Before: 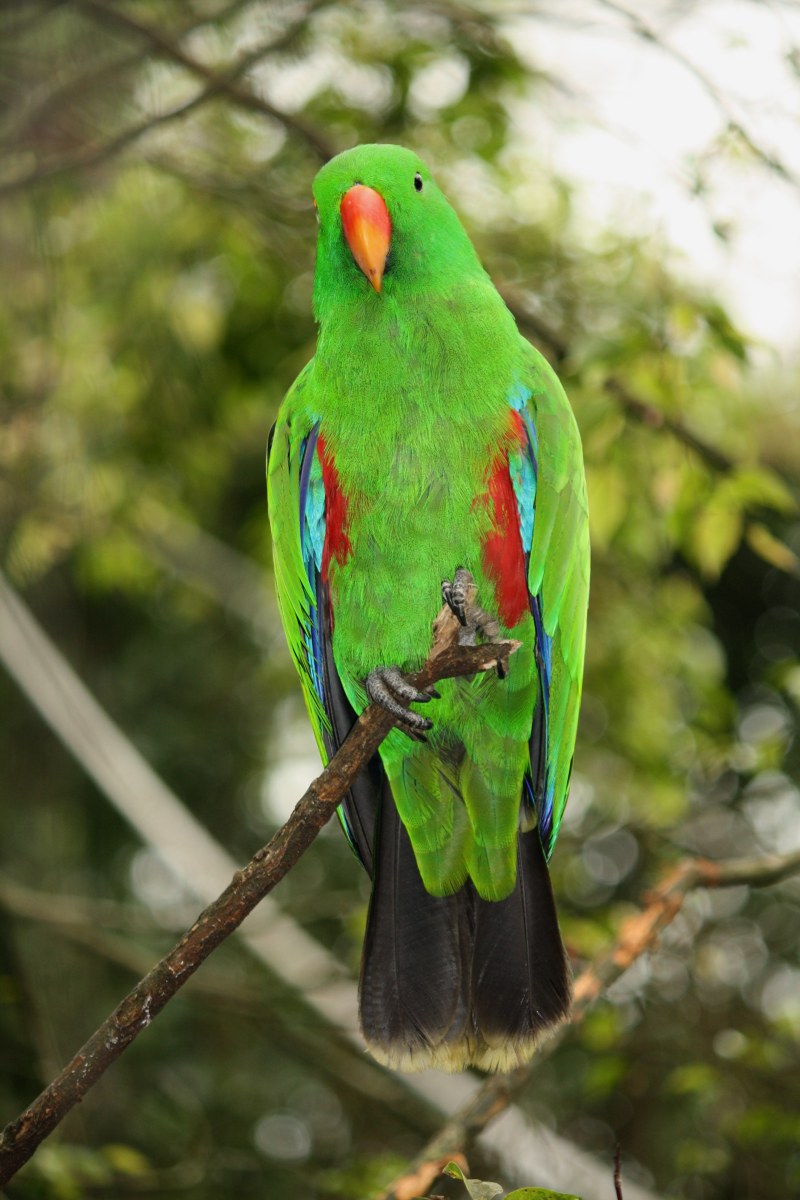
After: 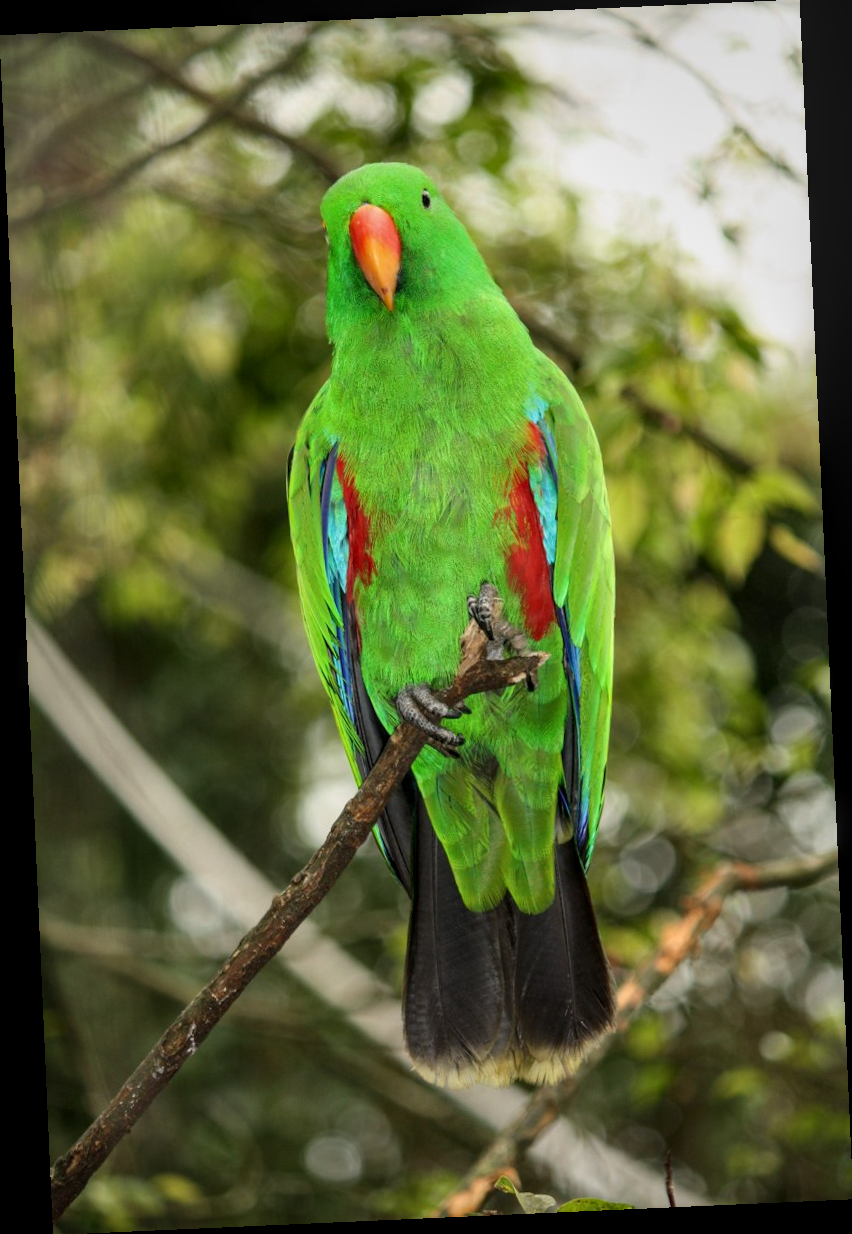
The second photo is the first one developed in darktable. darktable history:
rotate and perspective: rotation -2.56°, automatic cropping off
local contrast: on, module defaults
